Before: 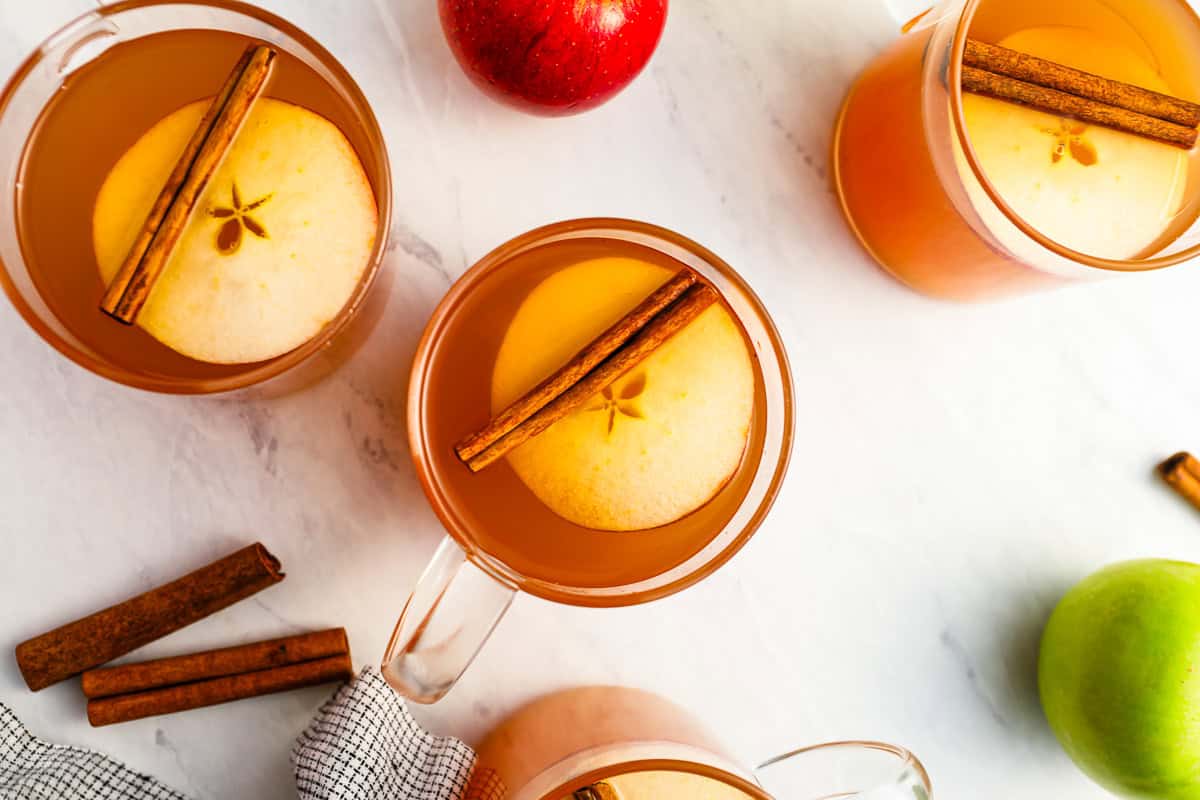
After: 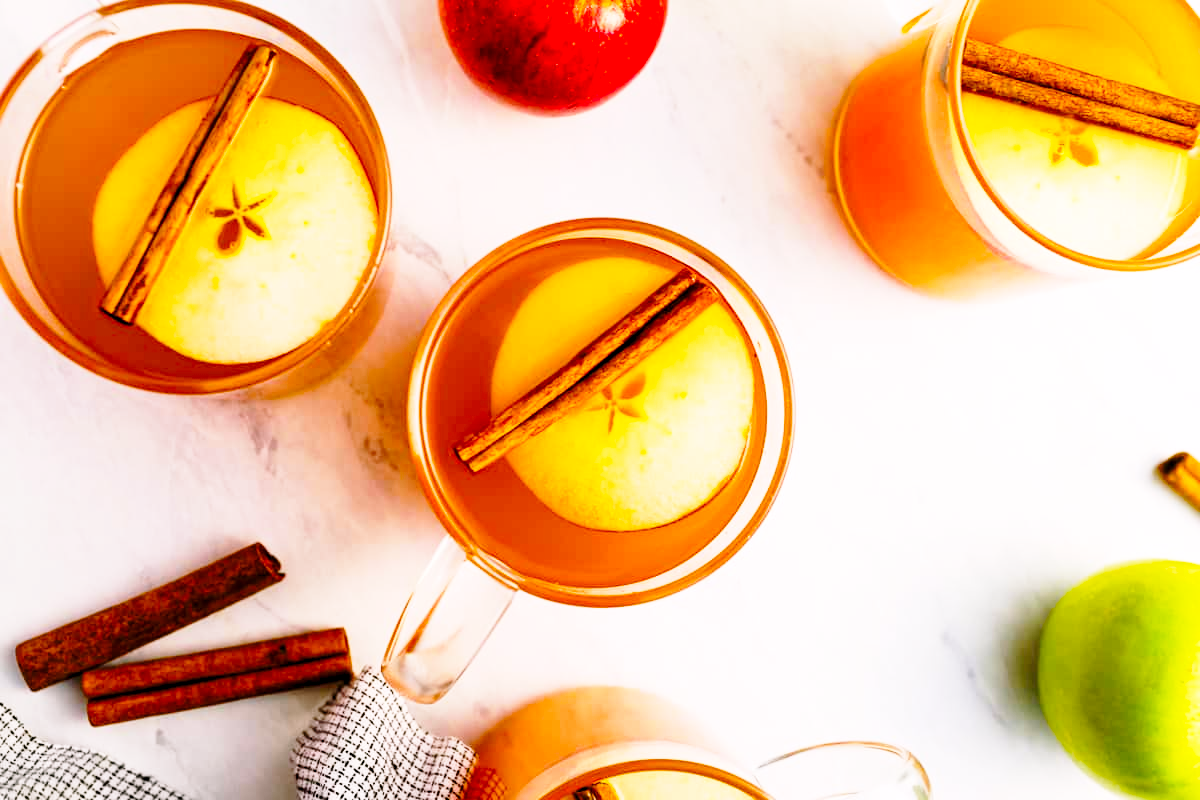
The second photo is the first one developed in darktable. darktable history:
color balance rgb: shadows lift › chroma 2%, shadows lift › hue 217.2°, power › chroma 0.25%, power › hue 60°, highlights gain › chroma 1.5%, highlights gain › hue 309.6°, global offset › luminance -0.5%, perceptual saturation grading › global saturation 15%, global vibrance 20%
base curve: curves: ch0 [(0, 0) (0.028, 0.03) (0.121, 0.232) (0.46, 0.748) (0.859, 0.968) (1, 1)], preserve colors none
